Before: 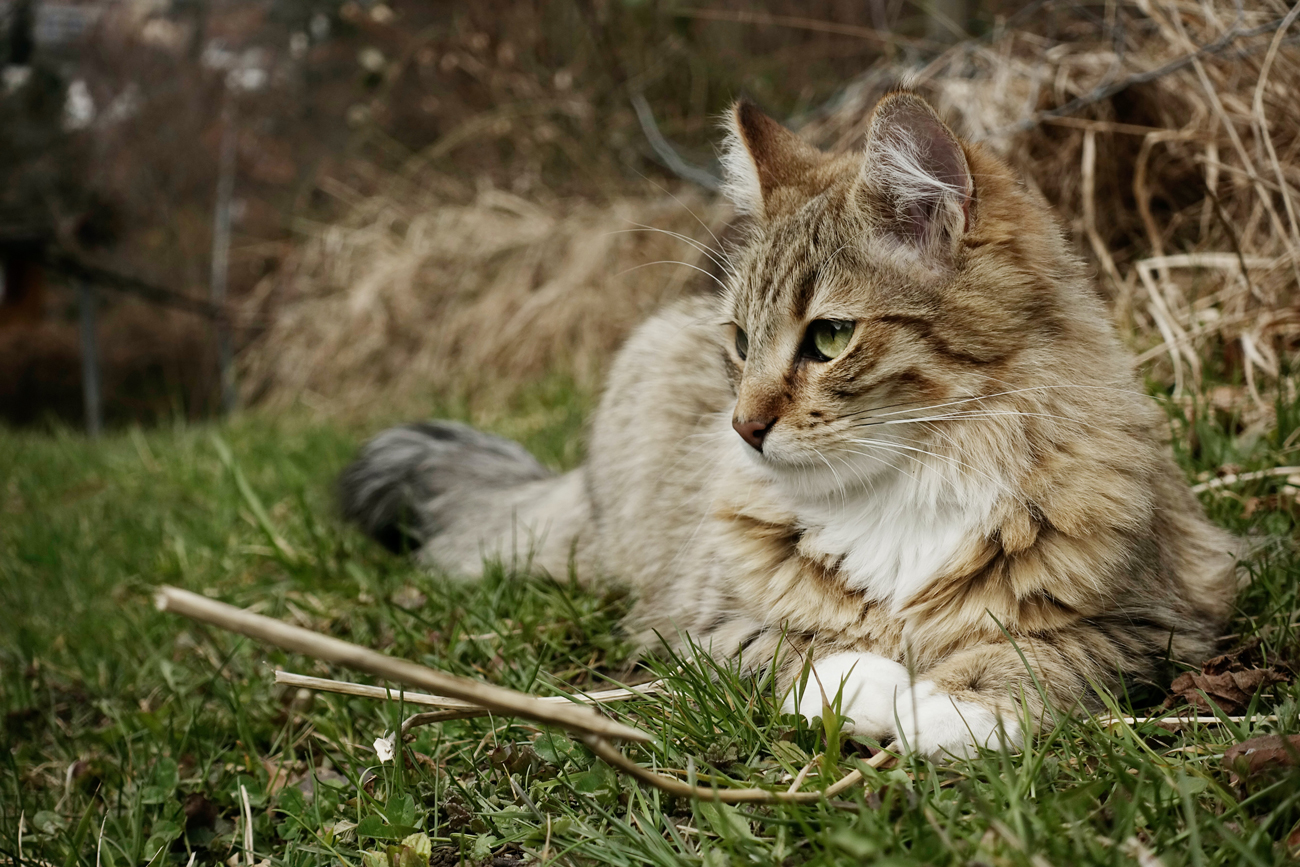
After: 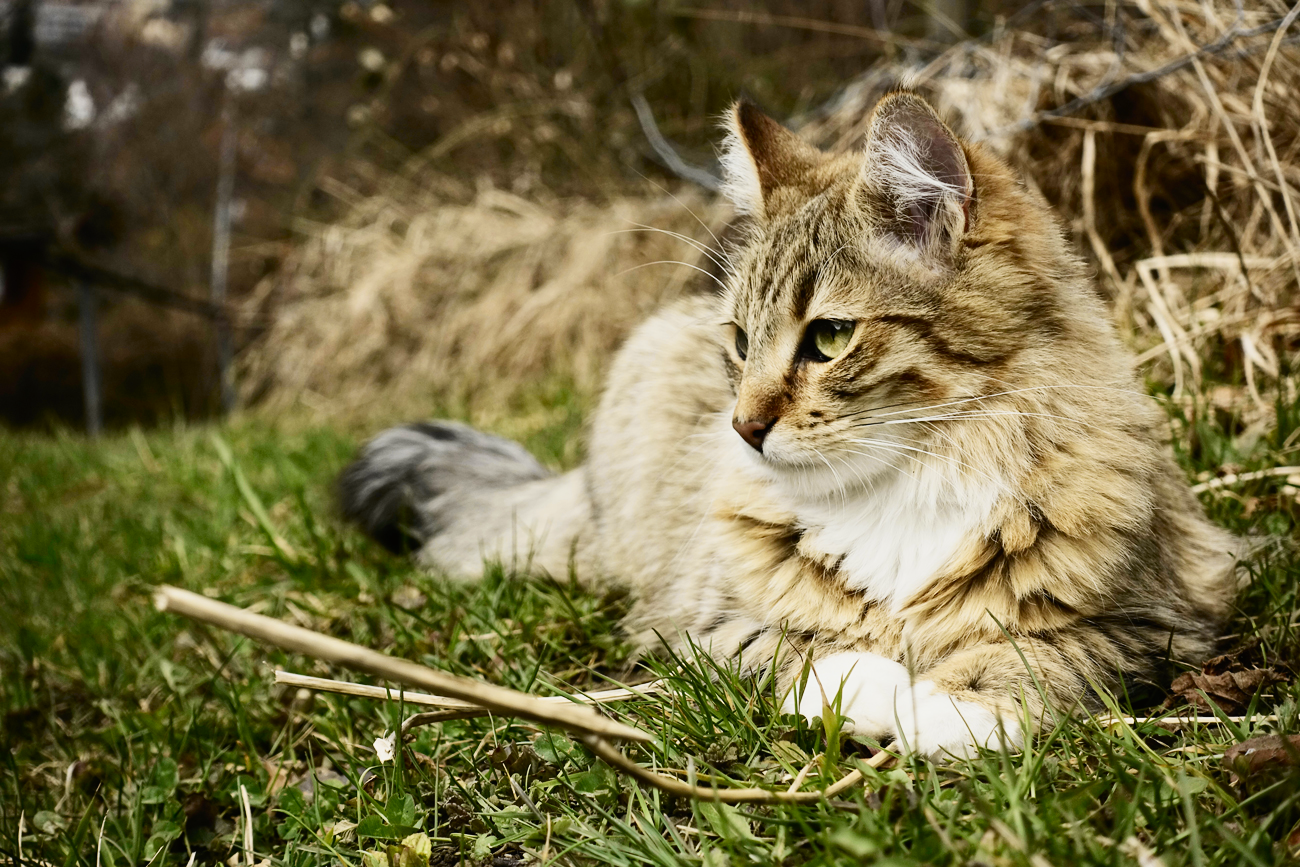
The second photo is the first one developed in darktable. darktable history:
tone curve: curves: ch0 [(0, 0.008) (0.107, 0.083) (0.283, 0.287) (0.429, 0.51) (0.607, 0.739) (0.789, 0.893) (0.998, 0.978)]; ch1 [(0, 0) (0.323, 0.339) (0.438, 0.427) (0.478, 0.484) (0.502, 0.502) (0.527, 0.525) (0.571, 0.579) (0.608, 0.629) (0.669, 0.704) (0.859, 0.899) (1, 1)]; ch2 [(0, 0) (0.33, 0.347) (0.421, 0.456) (0.473, 0.498) (0.502, 0.504) (0.522, 0.524) (0.549, 0.567) (0.593, 0.626) (0.676, 0.724) (1, 1)], color space Lab, independent channels, preserve colors none
